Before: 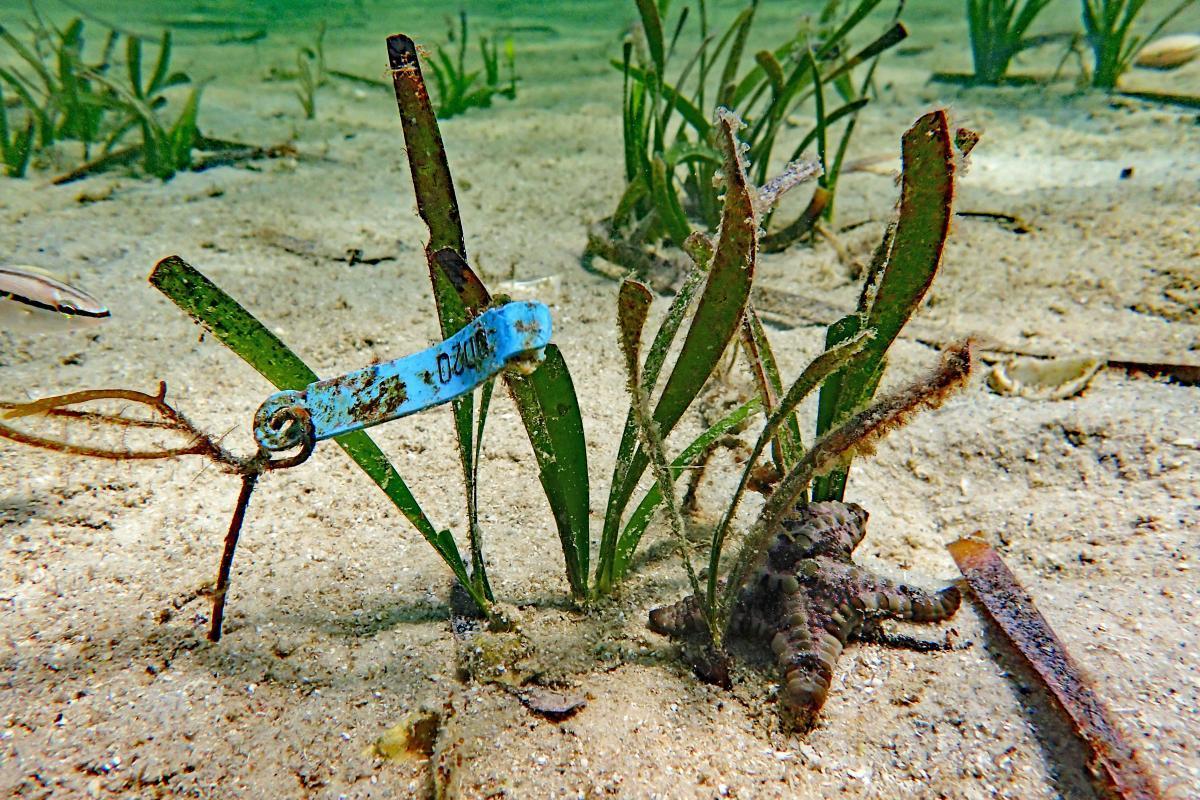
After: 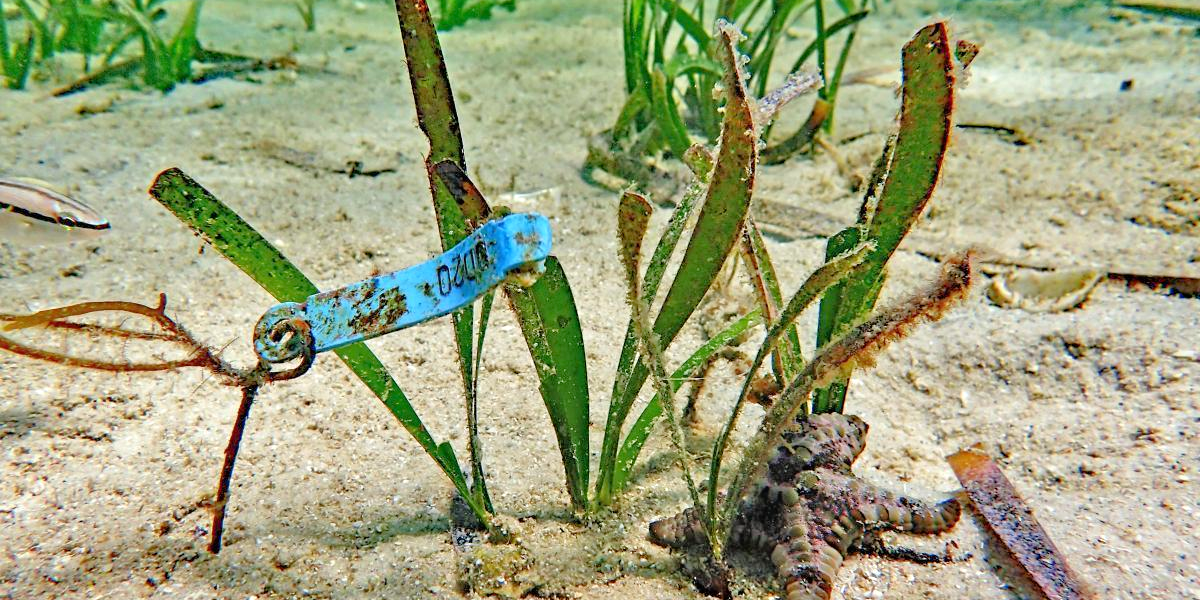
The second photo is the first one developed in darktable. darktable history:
tone equalizer: -7 EV 0.15 EV, -6 EV 0.6 EV, -5 EV 1.15 EV, -4 EV 1.33 EV, -3 EV 1.15 EV, -2 EV 0.6 EV, -1 EV 0.15 EV, mask exposure compensation -0.5 EV
crop: top 11.038%, bottom 13.962%
